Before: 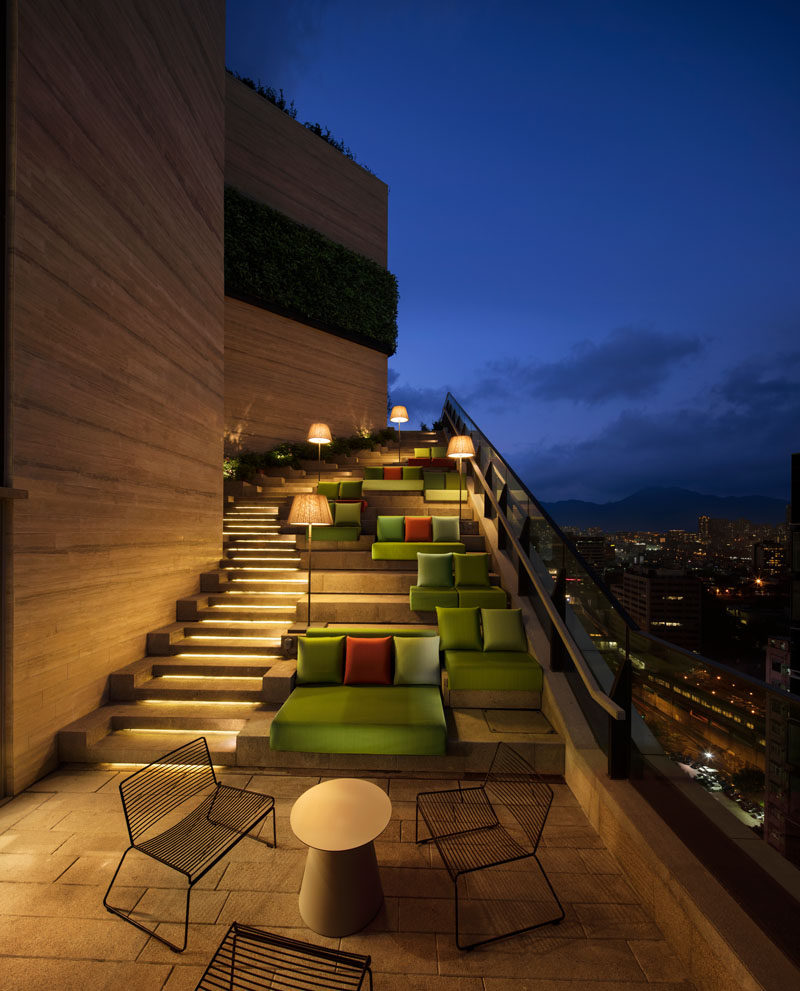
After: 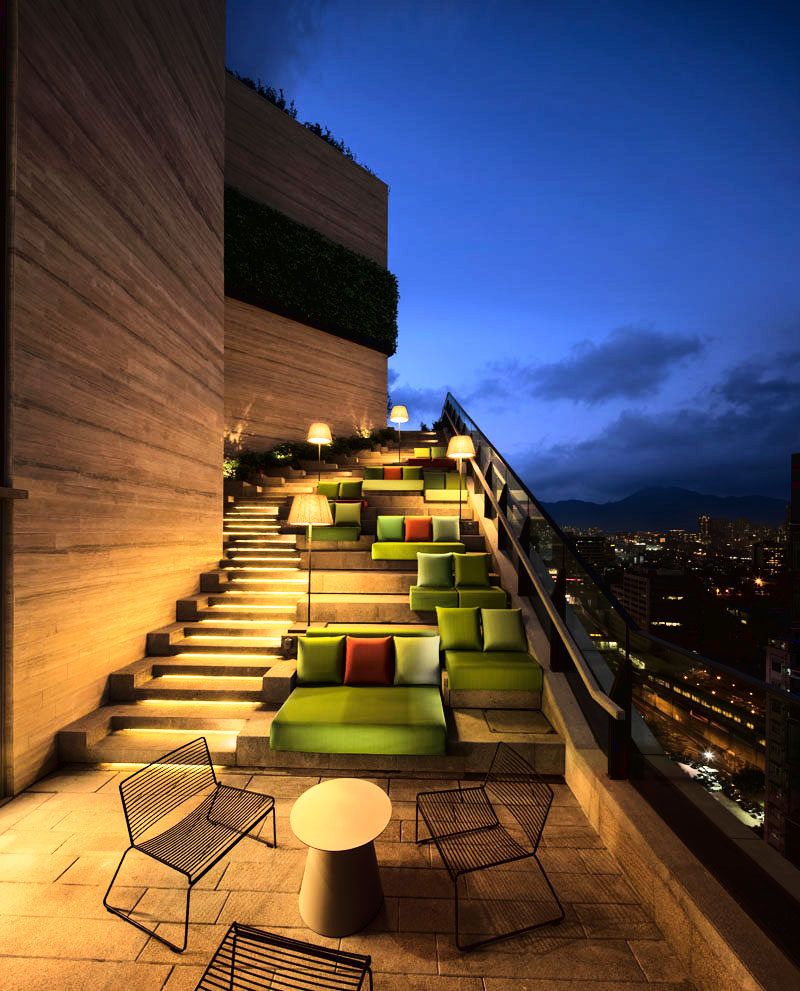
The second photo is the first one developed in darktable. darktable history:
base curve: curves: ch0 [(0, 0.003) (0.001, 0.002) (0.006, 0.004) (0.02, 0.022) (0.048, 0.086) (0.094, 0.234) (0.162, 0.431) (0.258, 0.629) (0.385, 0.8) (0.548, 0.918) (0.751, 0.988) (1, 1)]
